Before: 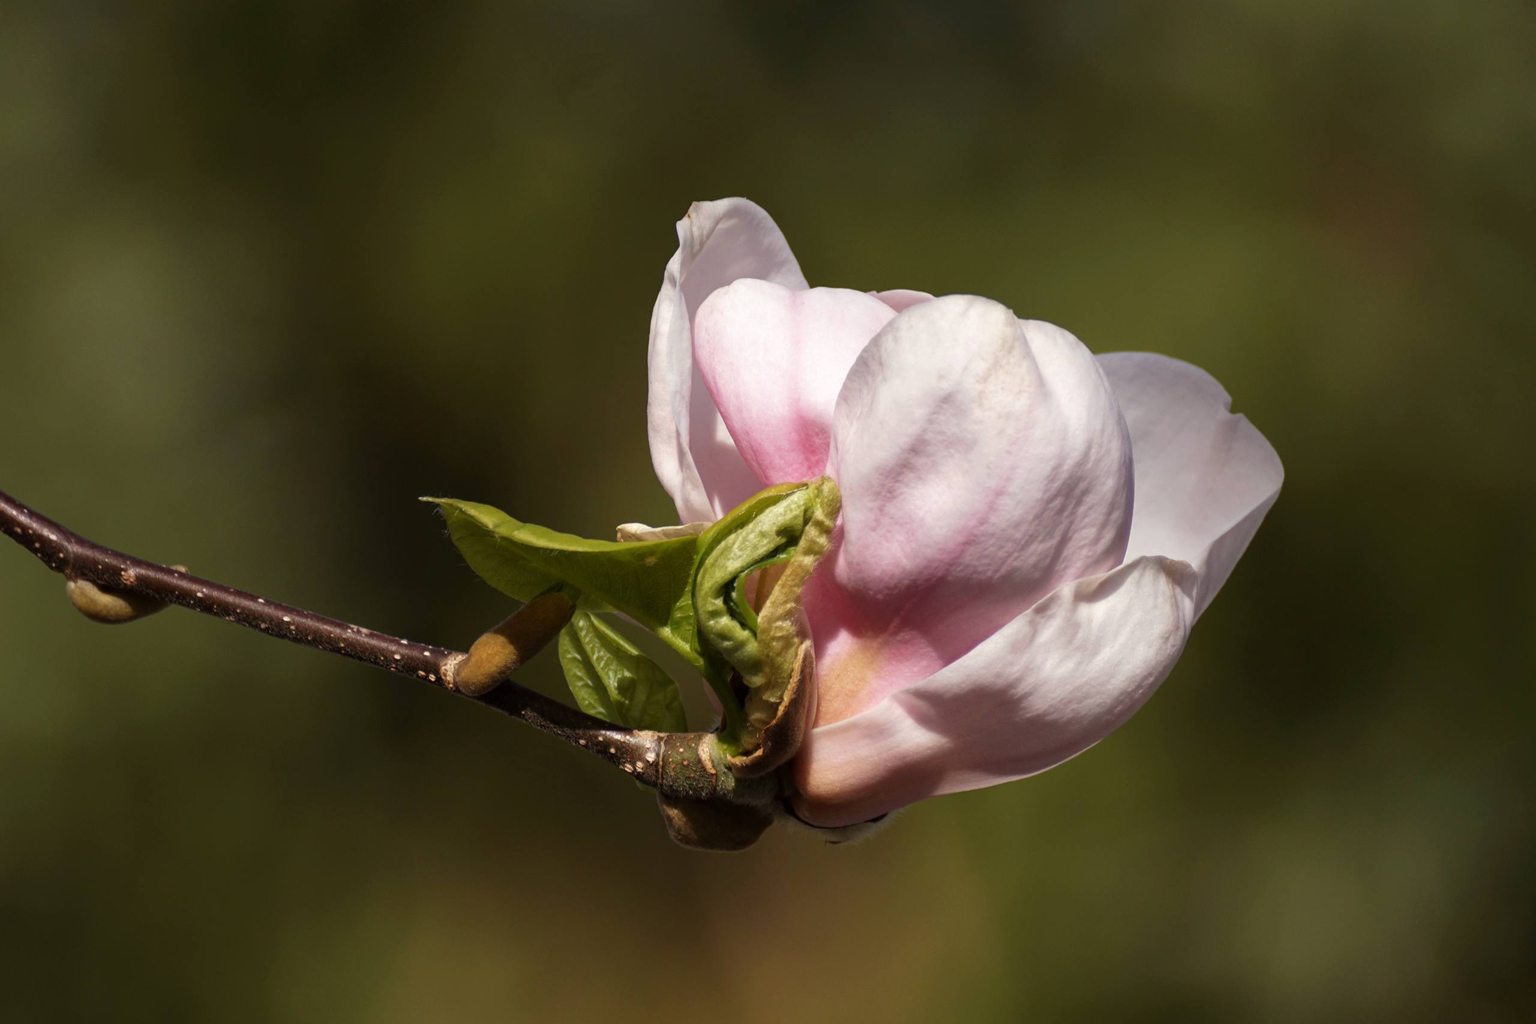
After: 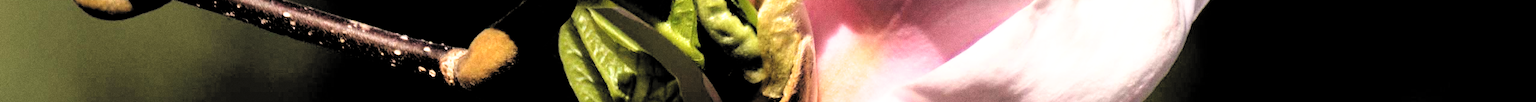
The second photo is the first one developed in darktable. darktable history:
filmic rgb: middle gray luminance 13.55%, black relative exposure -1.97 EV, white relative exposure 3.1 EV, threshold 6 EV, target black luminance 0%, hardness 1.79, latitude 59.23%, contrast 1.728, highlights saturation mix 5%, shadows ↔ highlights balance -37.52%, add noise in highlights 0, color science v3 (2019), use custom middle-gray values true, iterations of high-quality reconstruction 0, contrast in highlights soft, enable highlight reconstruction true
grain: coarseness 0.09 ISO
exposure: black level correction 0, exposure 0.7 EV, compensate exposure bias true, compensate highlight preservation false
crop and rotate: top 59.084%, bottom 30.916%
contrast brightness saturation: contrast 0.05, brightness 0.06, saturation 0.01
